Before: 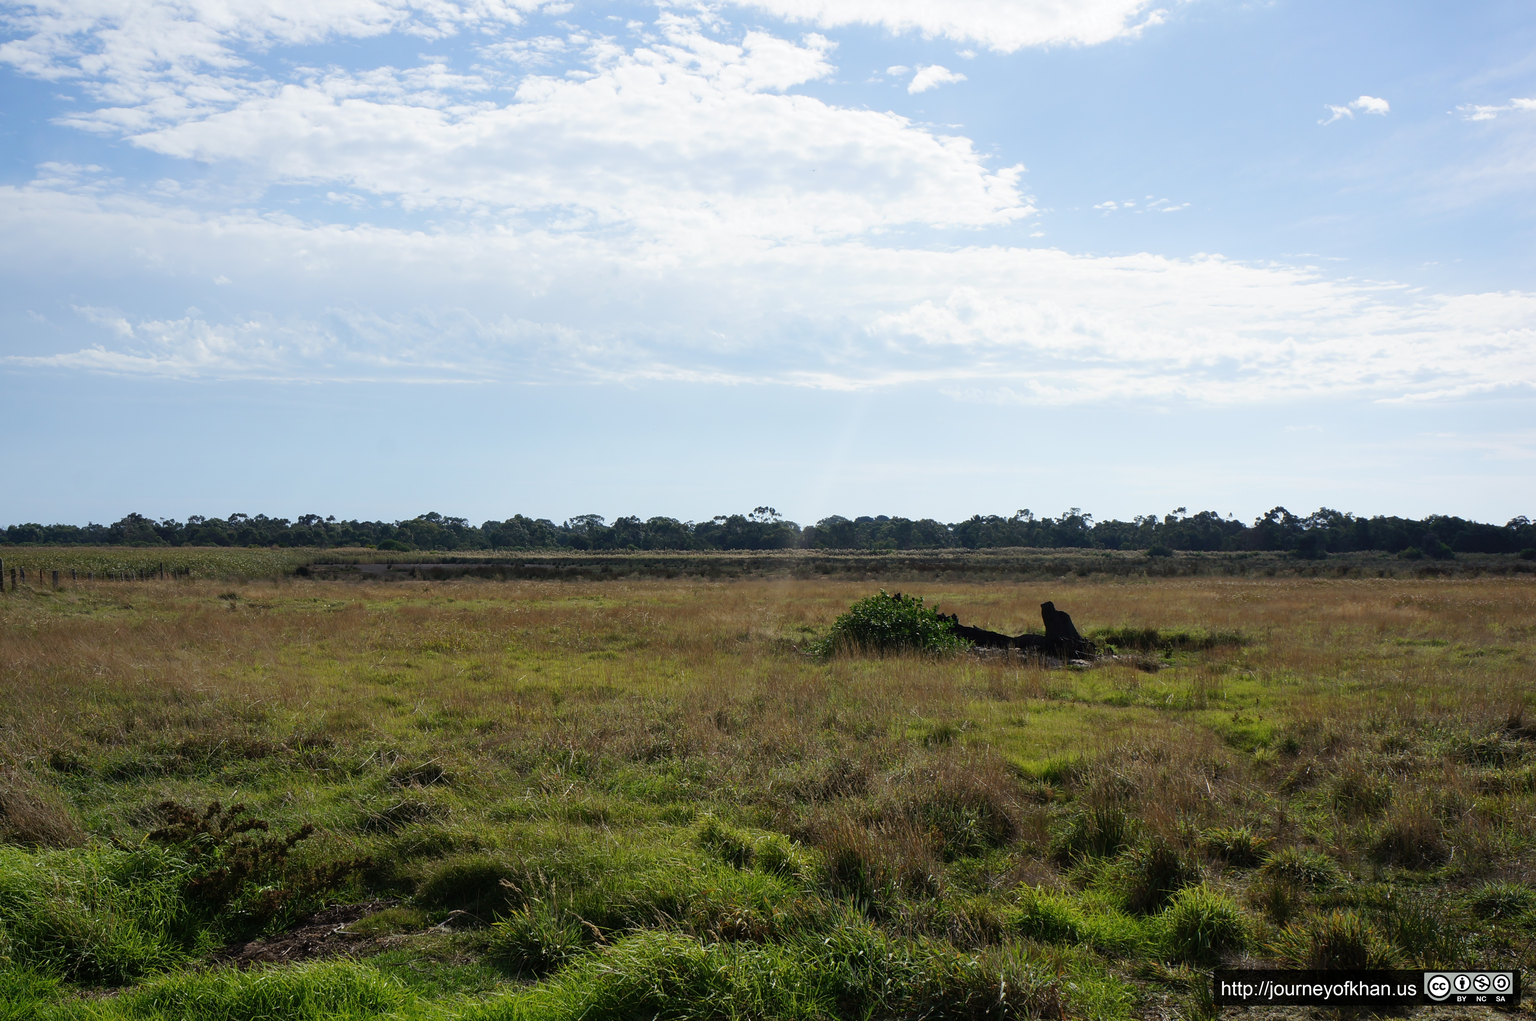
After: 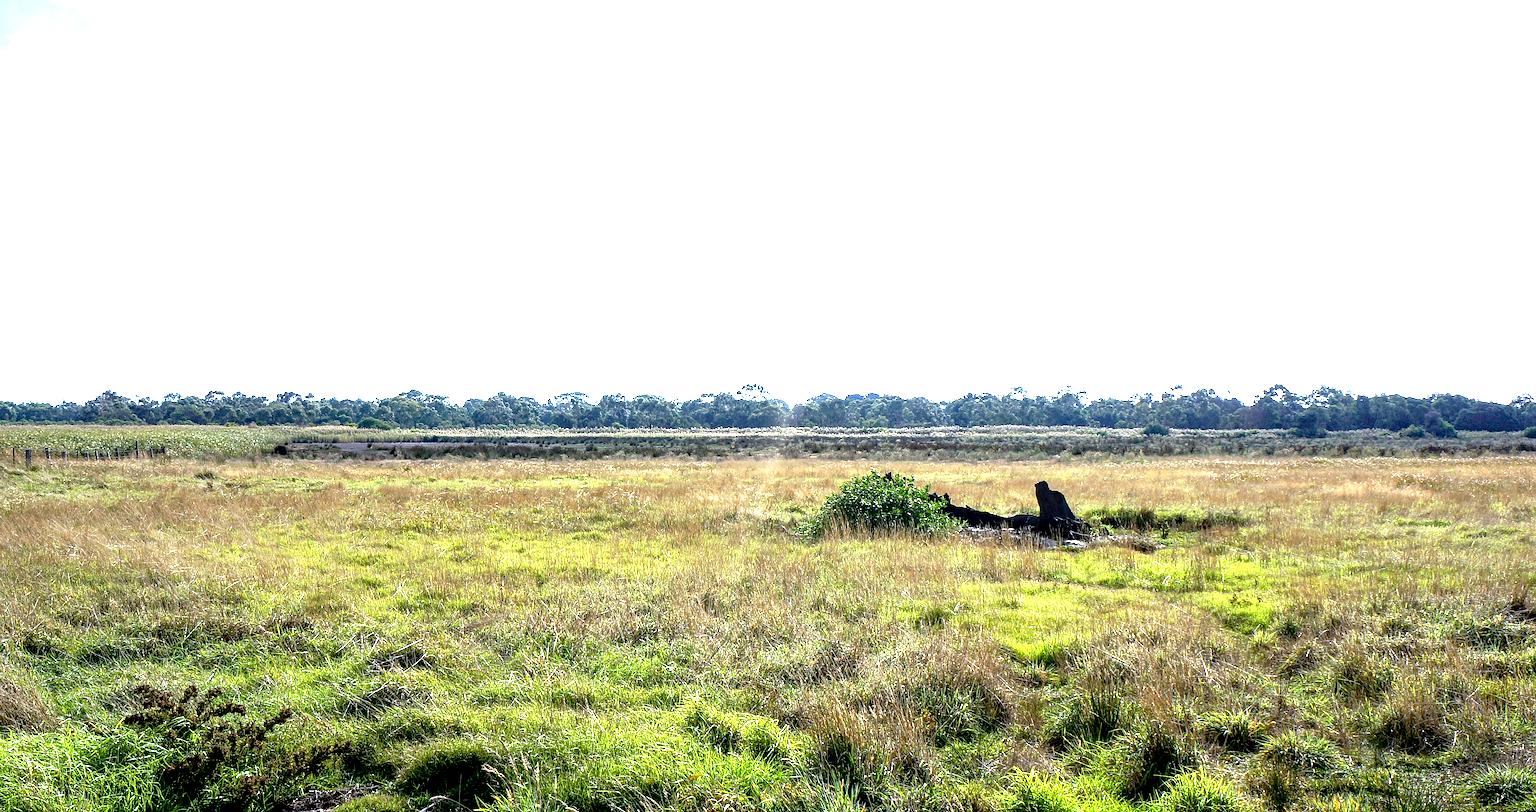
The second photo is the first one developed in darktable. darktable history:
local contrast: highlights 61%, detail 143%, midtone range 0.428
white balance: red 0.931, blue 1.11
haze removal: compatibility mode true, adaptive false
crop and rotate: left 1.814%, top 12.818%, right 0.25%, bottom 9.225%
sharpen: on, module defaults
exposure: black level correction 0.005, exposure 2.084 EV, compensate highlight preservation false
